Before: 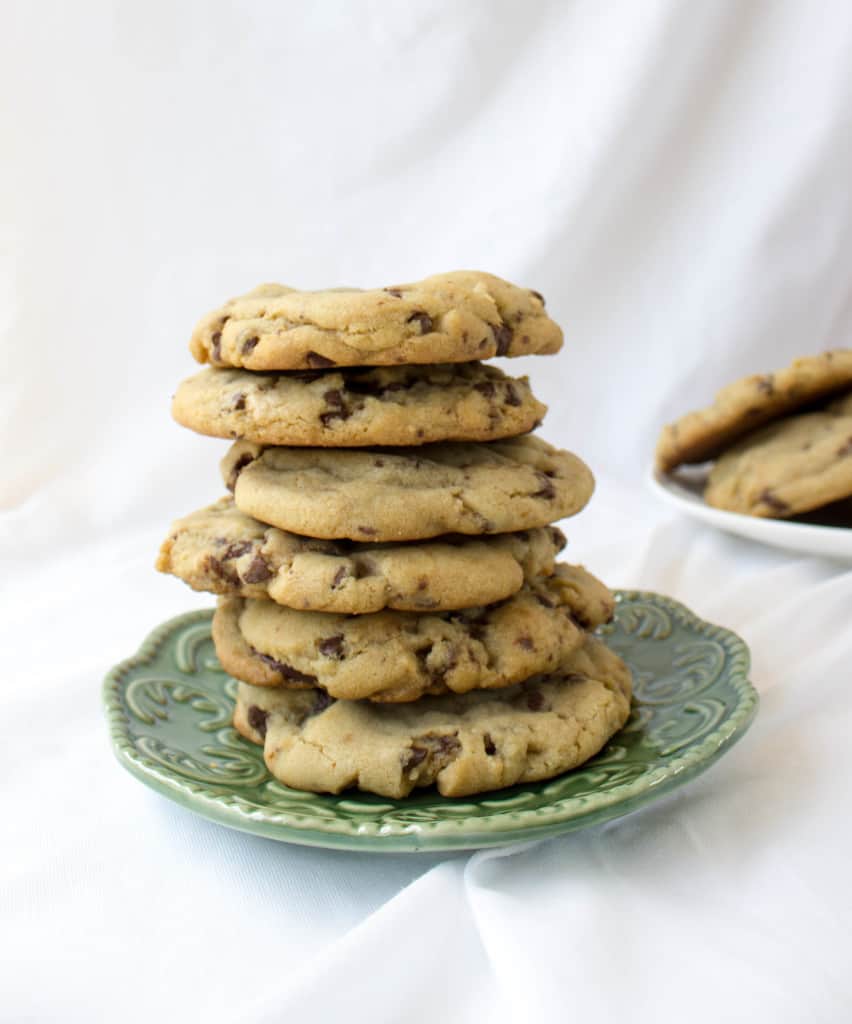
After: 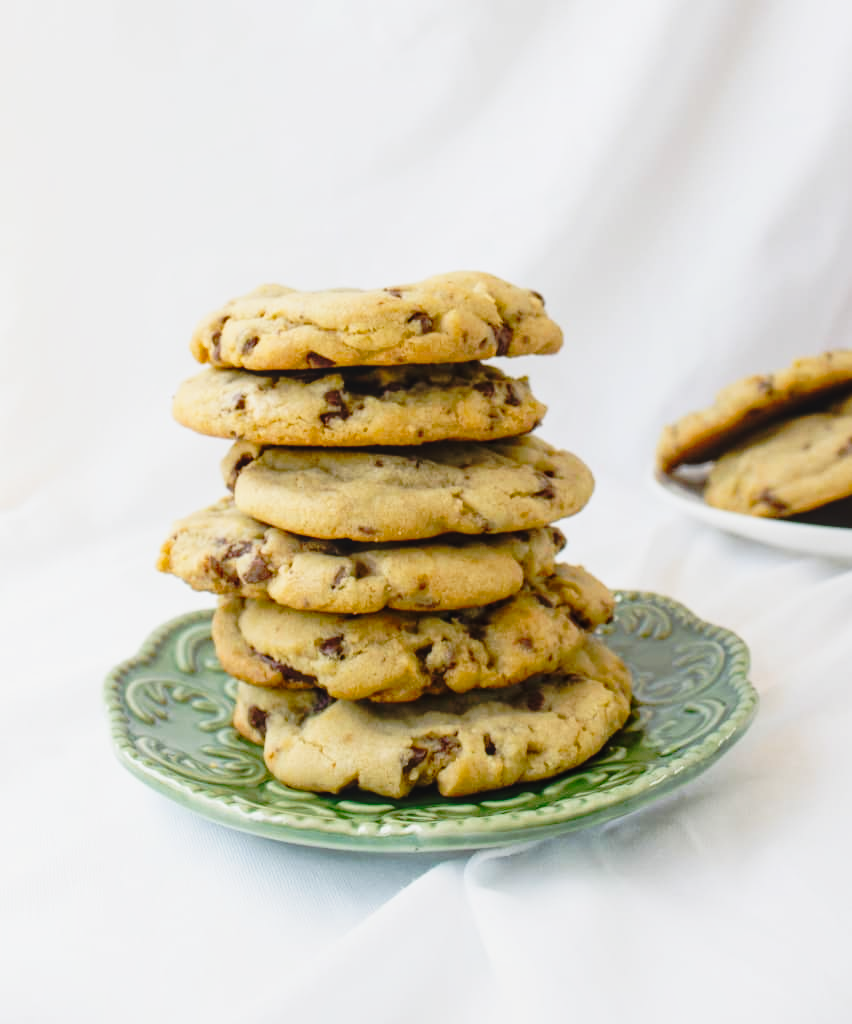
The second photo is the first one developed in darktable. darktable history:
local contrast: detail 109%
exposure: compensate highlight preservation false
color balance rgb: perceptual saturation grading › global saturation 30.29%, global vibrance -24.546%
tone curve: curves: ch0 [(0, 0) (0.168, 0.142) (0.359, 0.44) (0.469, 0.544) (0.634, 0.722) (0.858, 0.903) (1, 0.968)]; ch1 [(0, 0) (0.437, 0.453) (0.472, 0.47) (0.502, 0.502) (0.54, 0.534) (0.57, 0.592) (0.618, 0.66) (0.699, 0.749) (0.859, 0.919) (1, 1)]; ch2 [(0, 0) (0.33, 0.301) (0.421, 0.443) (0.476, 0.498) (0.505, 0.503) (0.547, 0.557) (0.586, 0.634) (0.608, 0.676) (1, 1)], preserve colors none
